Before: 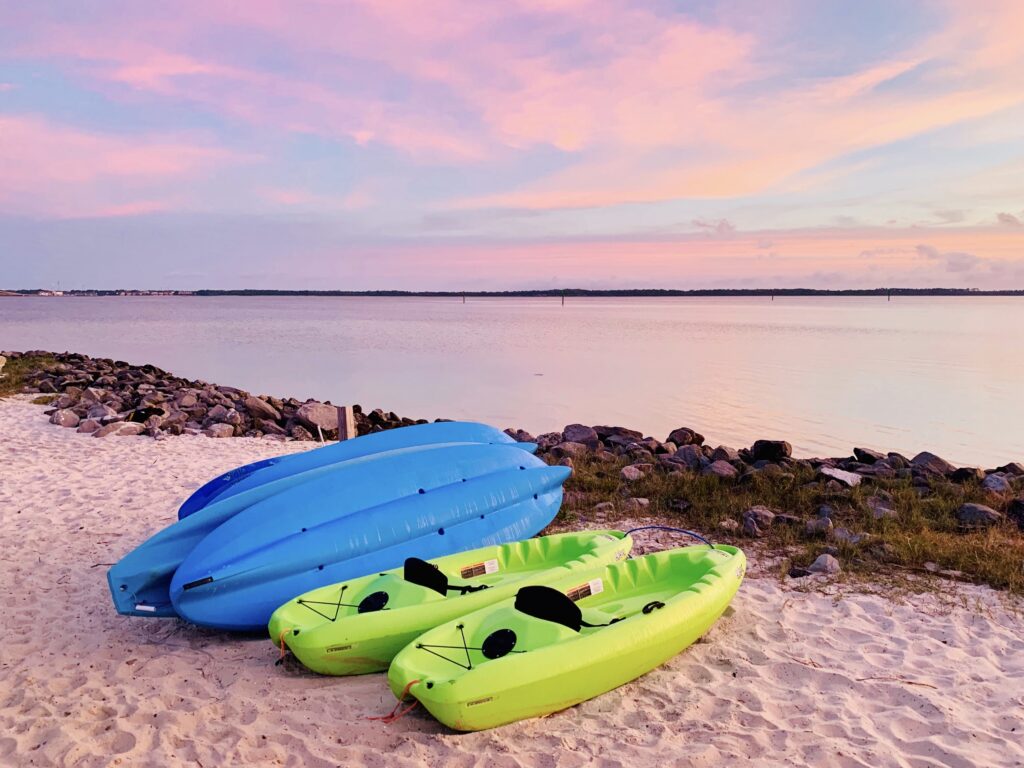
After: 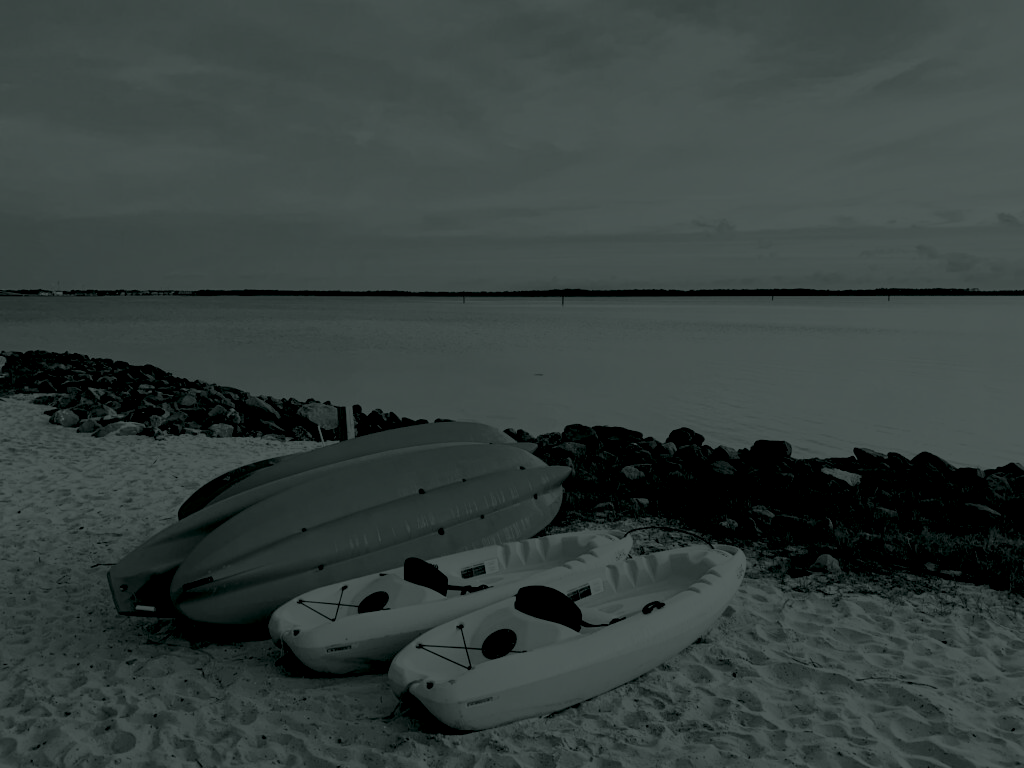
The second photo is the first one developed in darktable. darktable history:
colorize: hue 90°, saturation 19%, lightness 1.59%, version 1
filmic rgb: black relative exposure -3.64 EV, white relative exposure 2.44 EV, hardness 3.29
